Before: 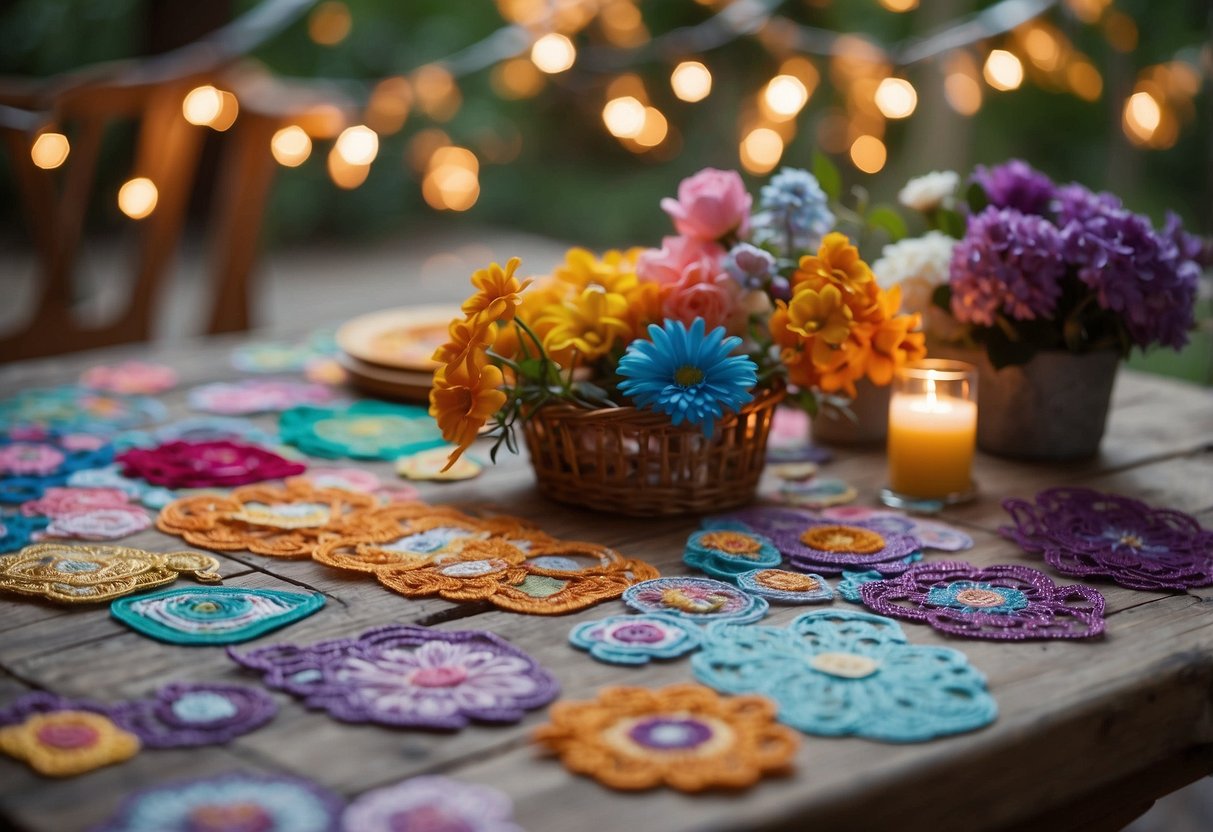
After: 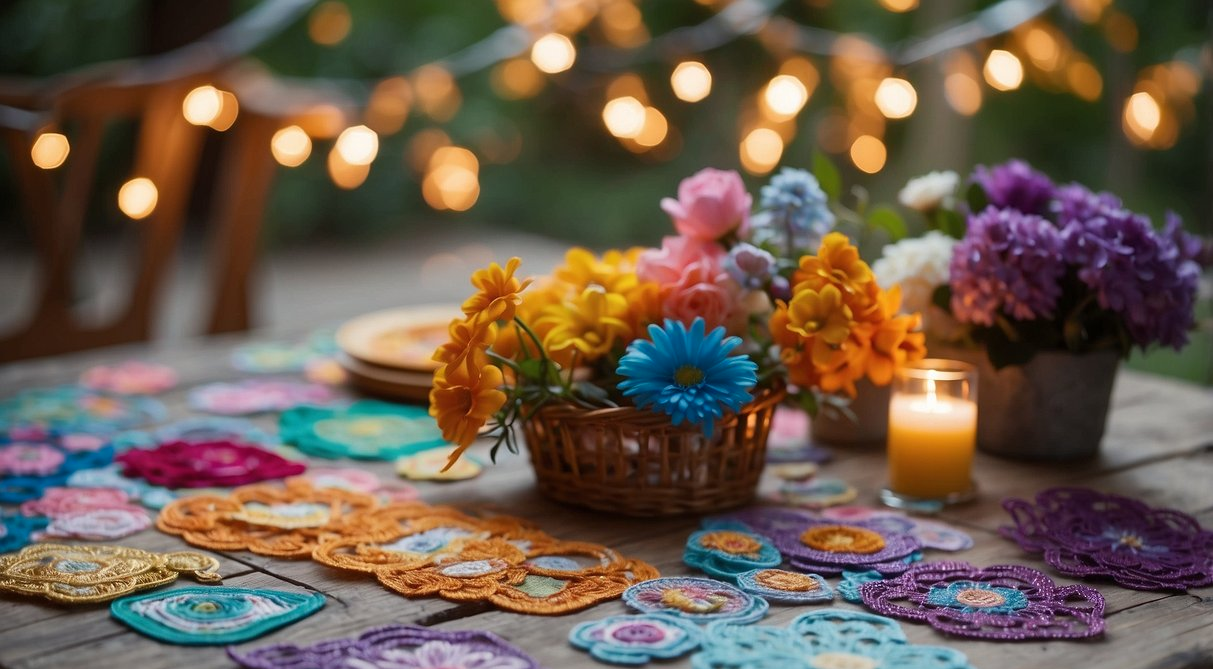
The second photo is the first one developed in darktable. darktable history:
crop: bottom 19.527%
color zones: curves: ch0 [(0, 0.5) (0.143, 0.5) (0.286, 0.5) (0.429, 0.5) (0.62, 0.489) (0.714, 0.445) (0.844, 0.496) (1, 0.5)]; ch1 [(0, 0.5) (0.143, 0.5) (0.286, 0.5) (0.429, 0.5) (0.571, 0.5) (0.714, 0.523) (0.857, 0.5) (1, 0.5)]
color calibration: illuminant same as pipeline (D50), adaptation none (bypass), x 0.331, y 0.334, temperature 5010.4 K
